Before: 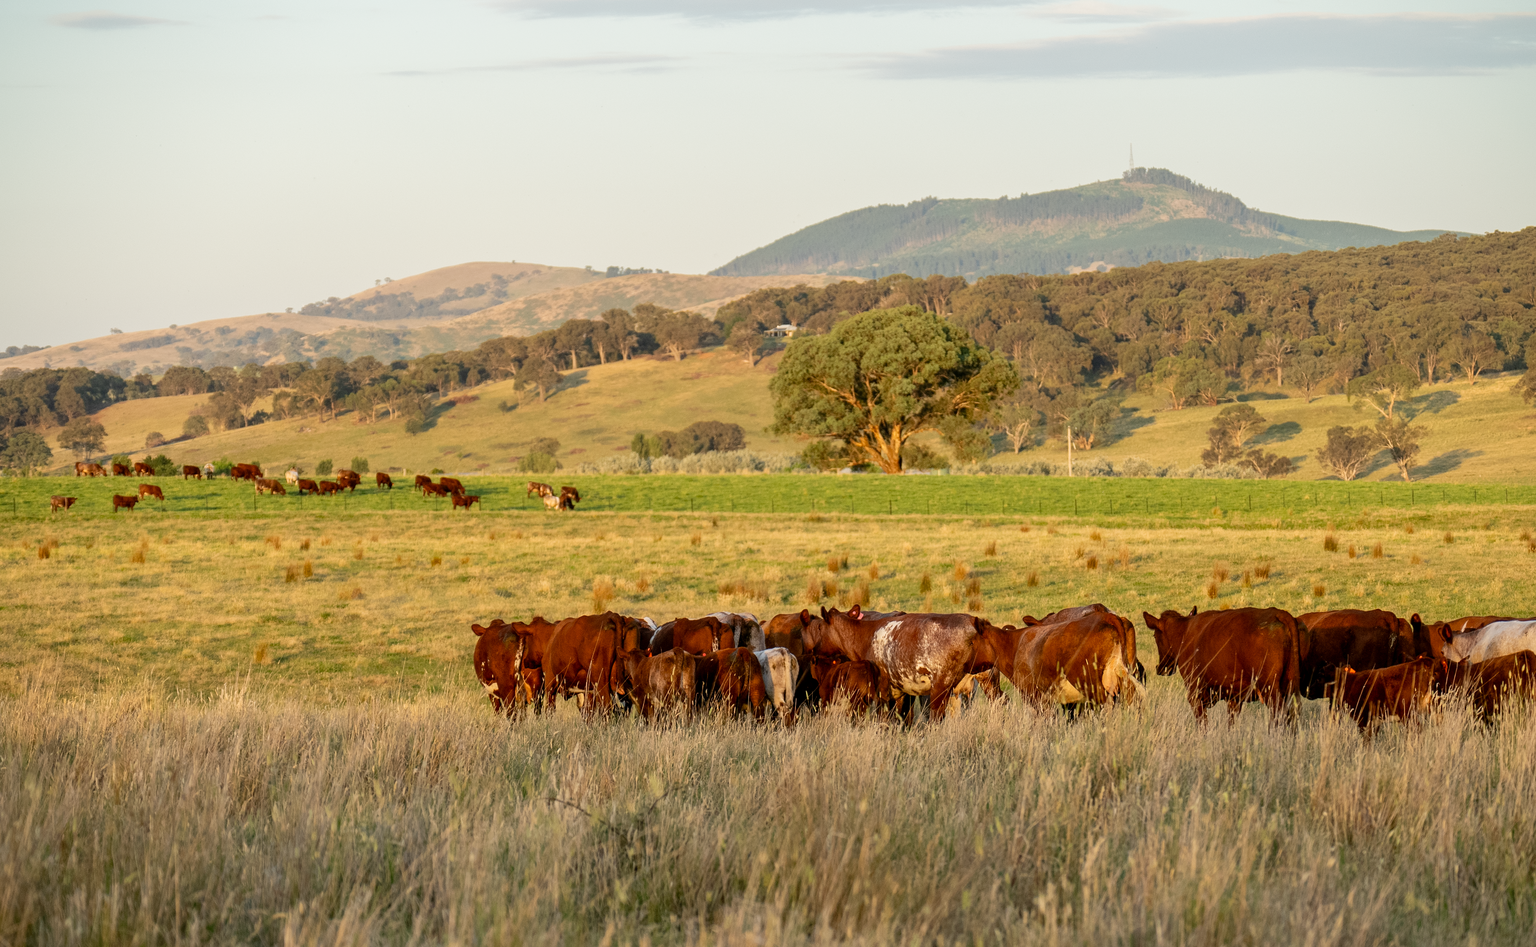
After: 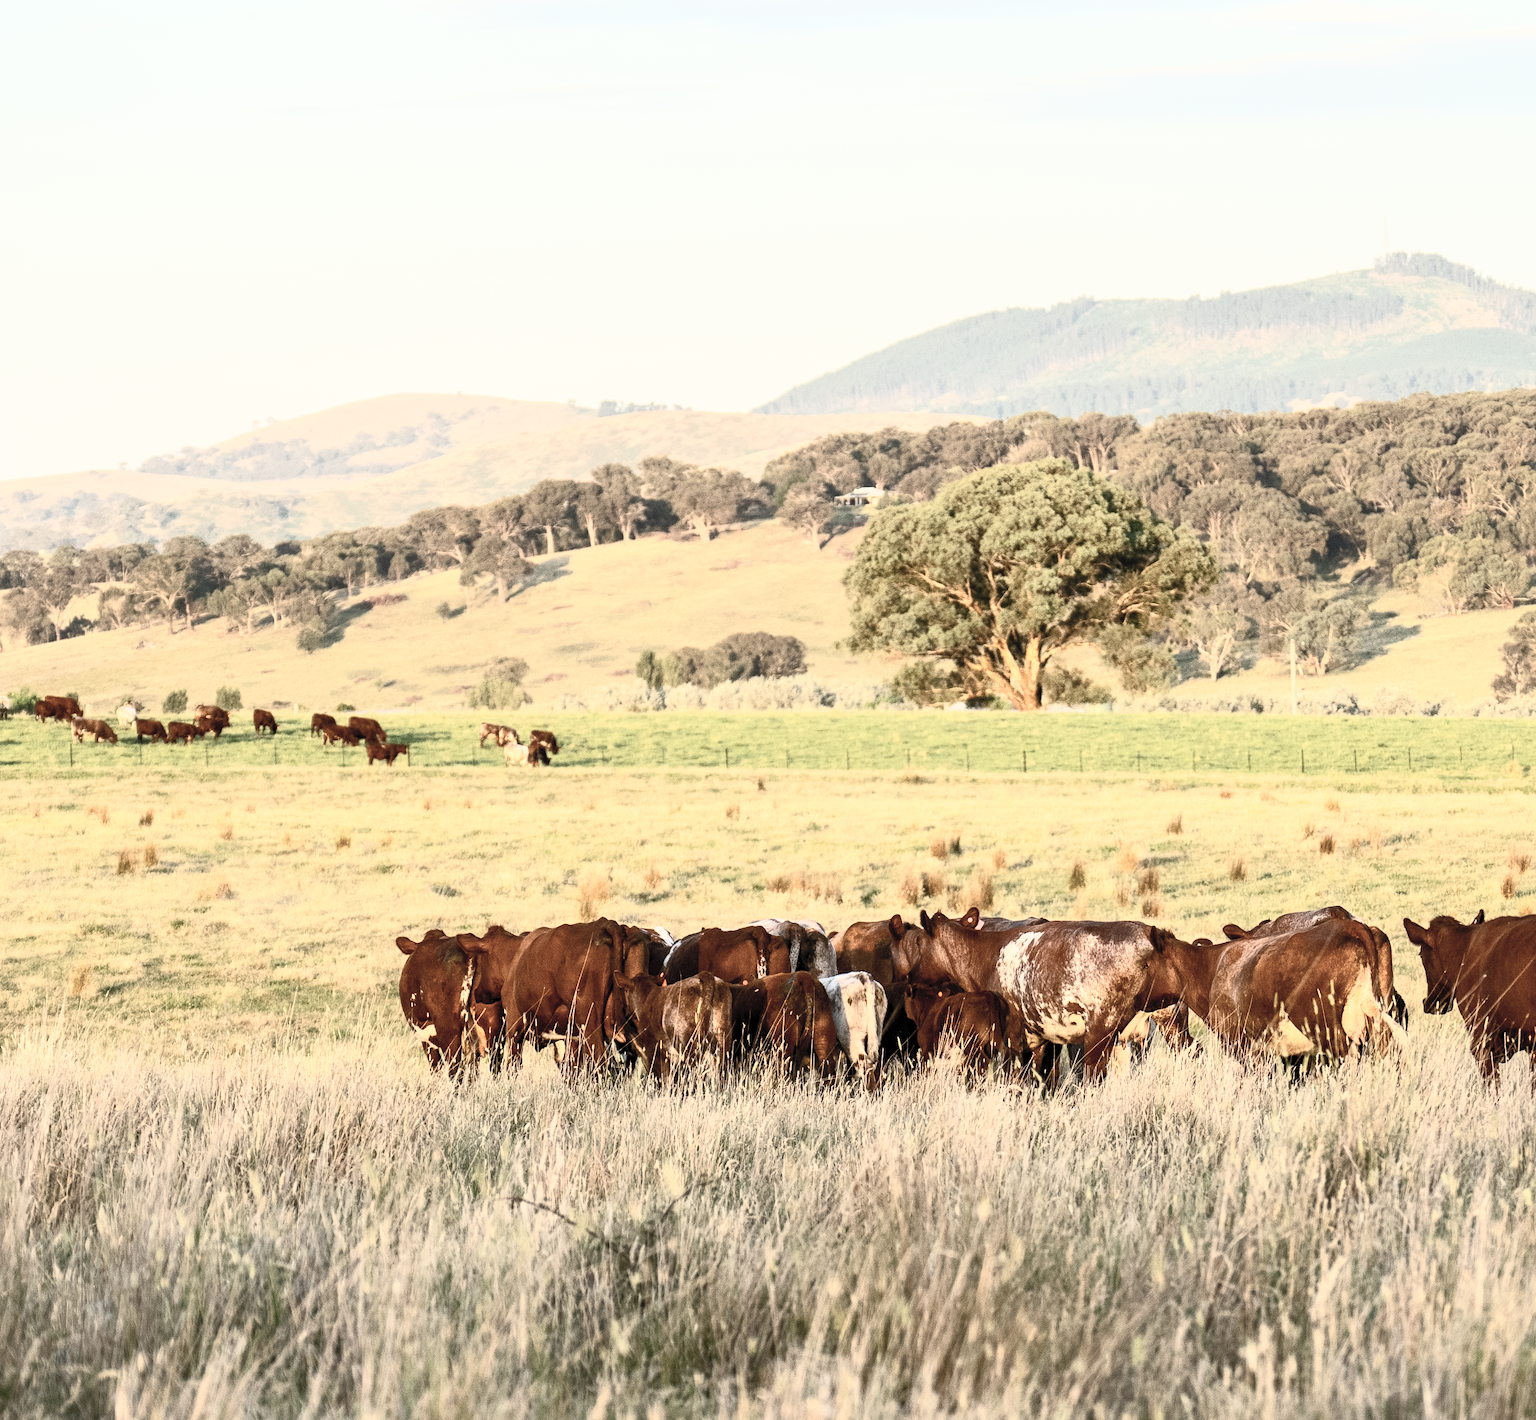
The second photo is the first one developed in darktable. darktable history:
crop and rotate: left 13.537%, right 19.796%
contrast brightness saturation: contrast 0.57, brightness 0.57, saturation -0.34
